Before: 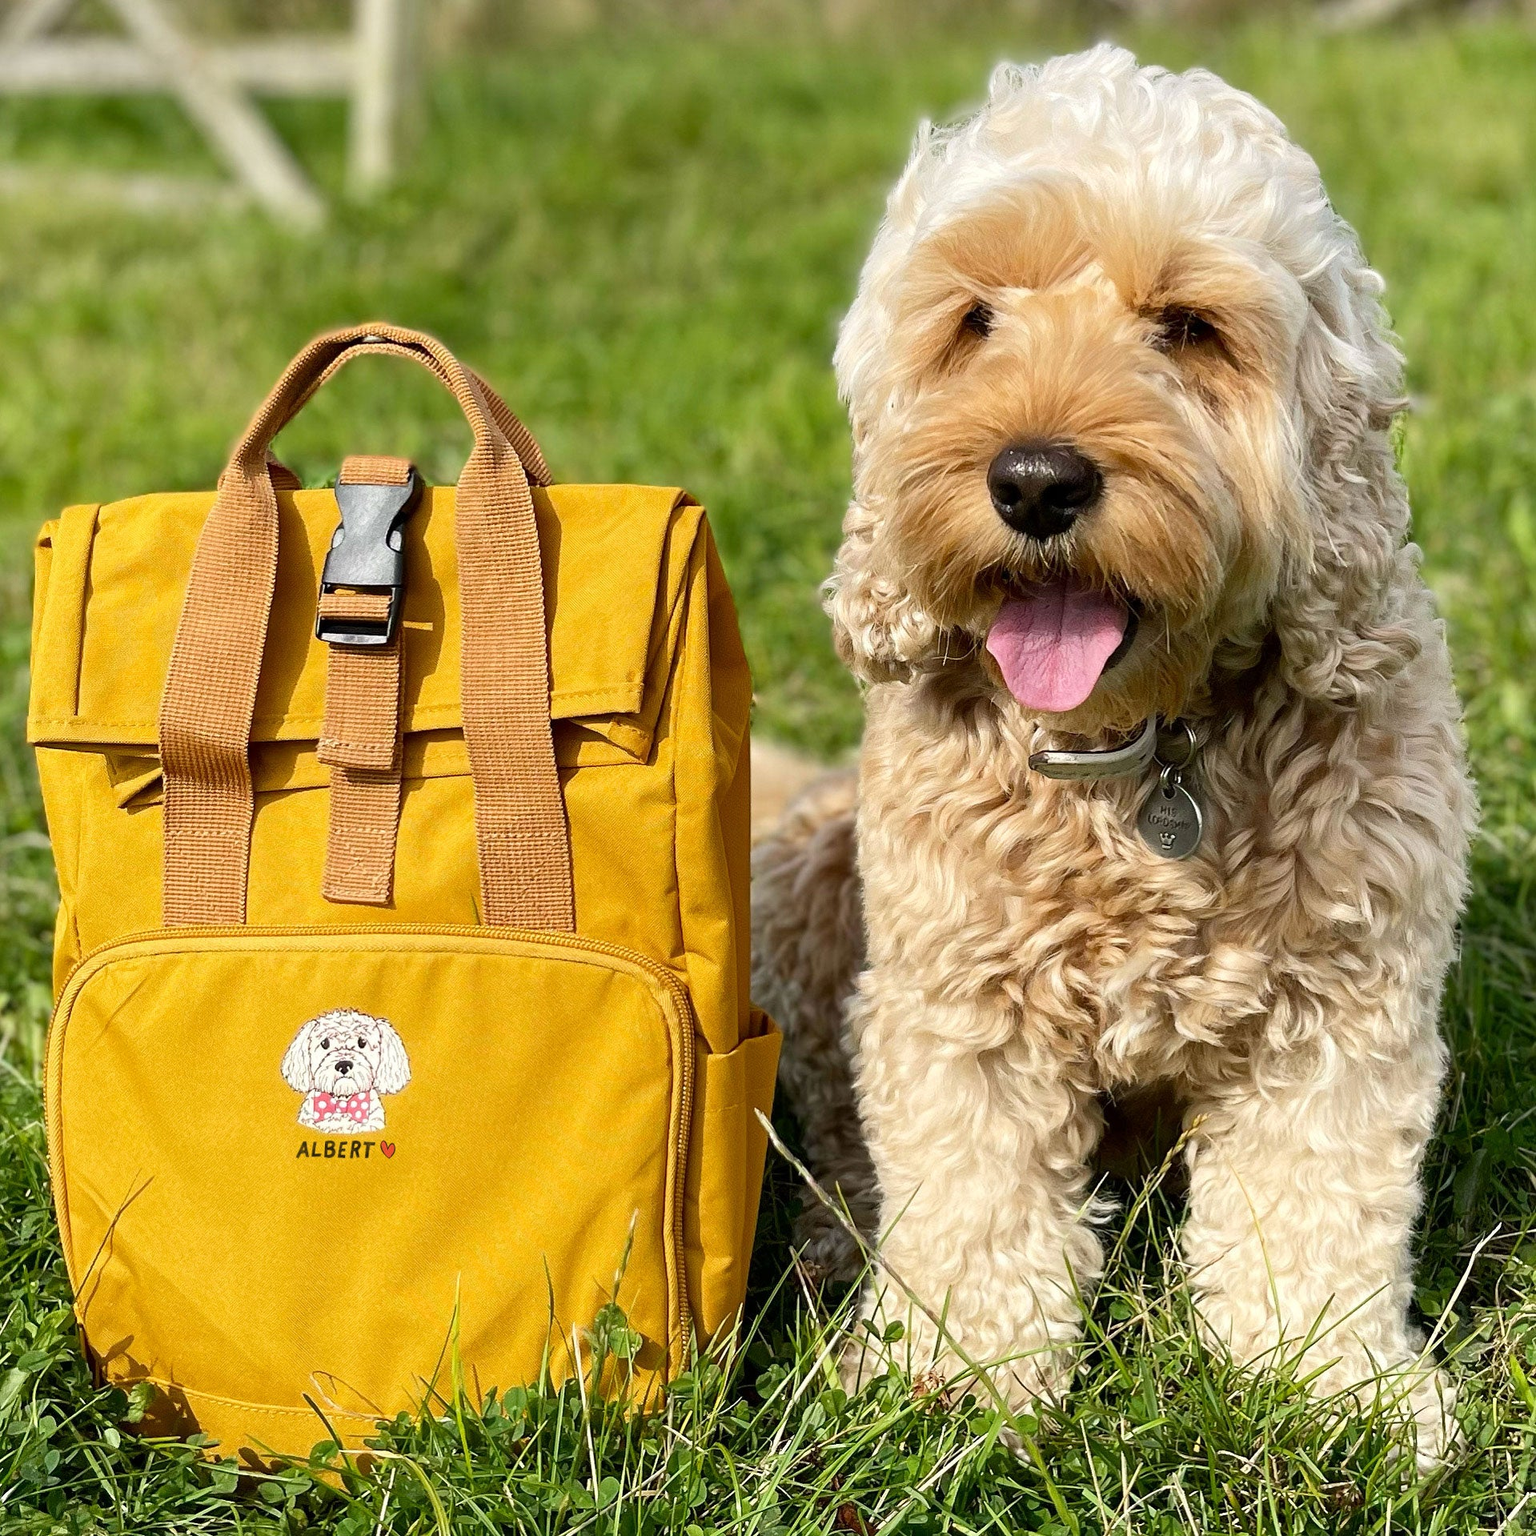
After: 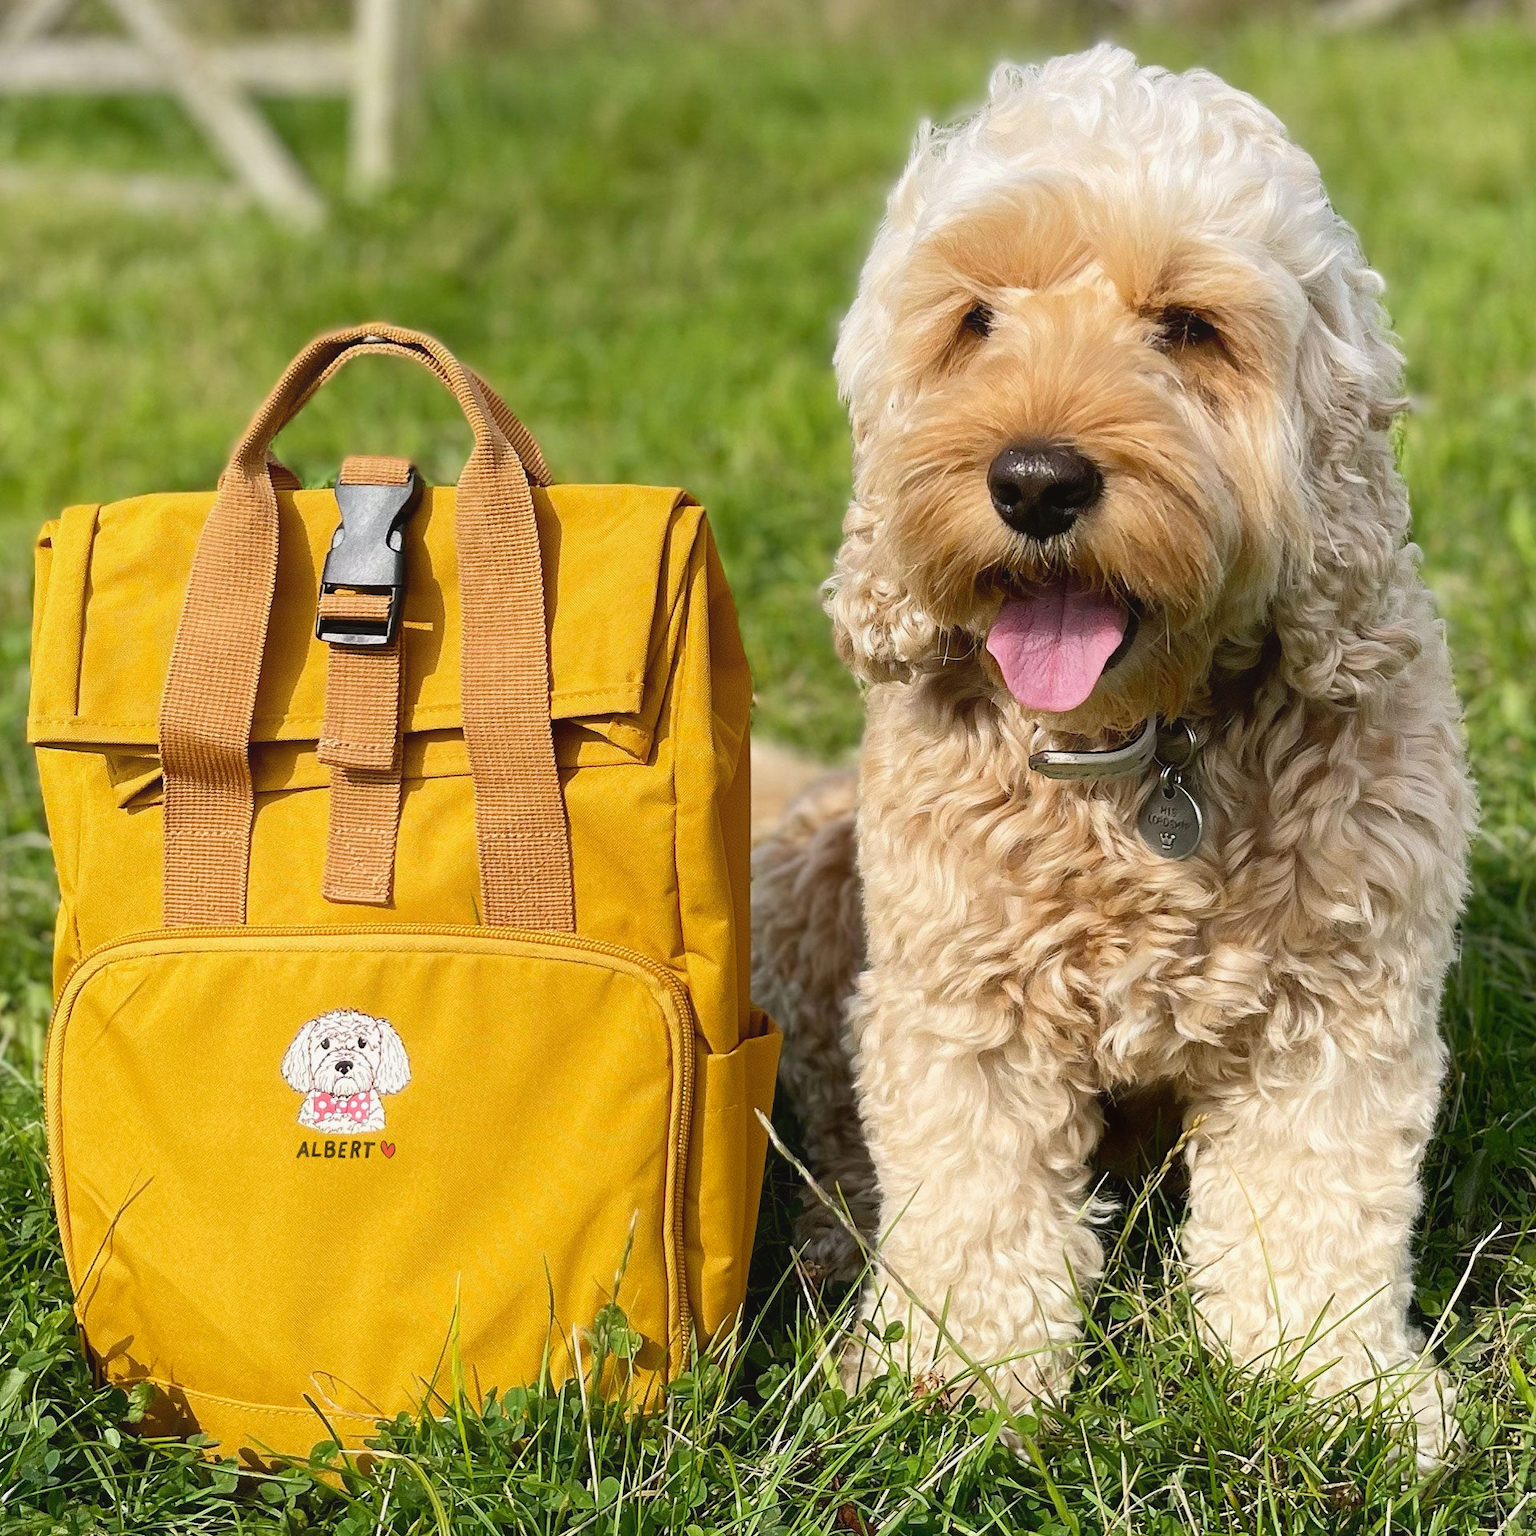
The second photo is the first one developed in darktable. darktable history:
white balance: red 1.004, blue 1.024
contrast equalizer: octaves 7, y [[0.6 ×6], [0.55 ×6], [0 ×6], [0 ×6], [0 ×6]], mix -0.3
